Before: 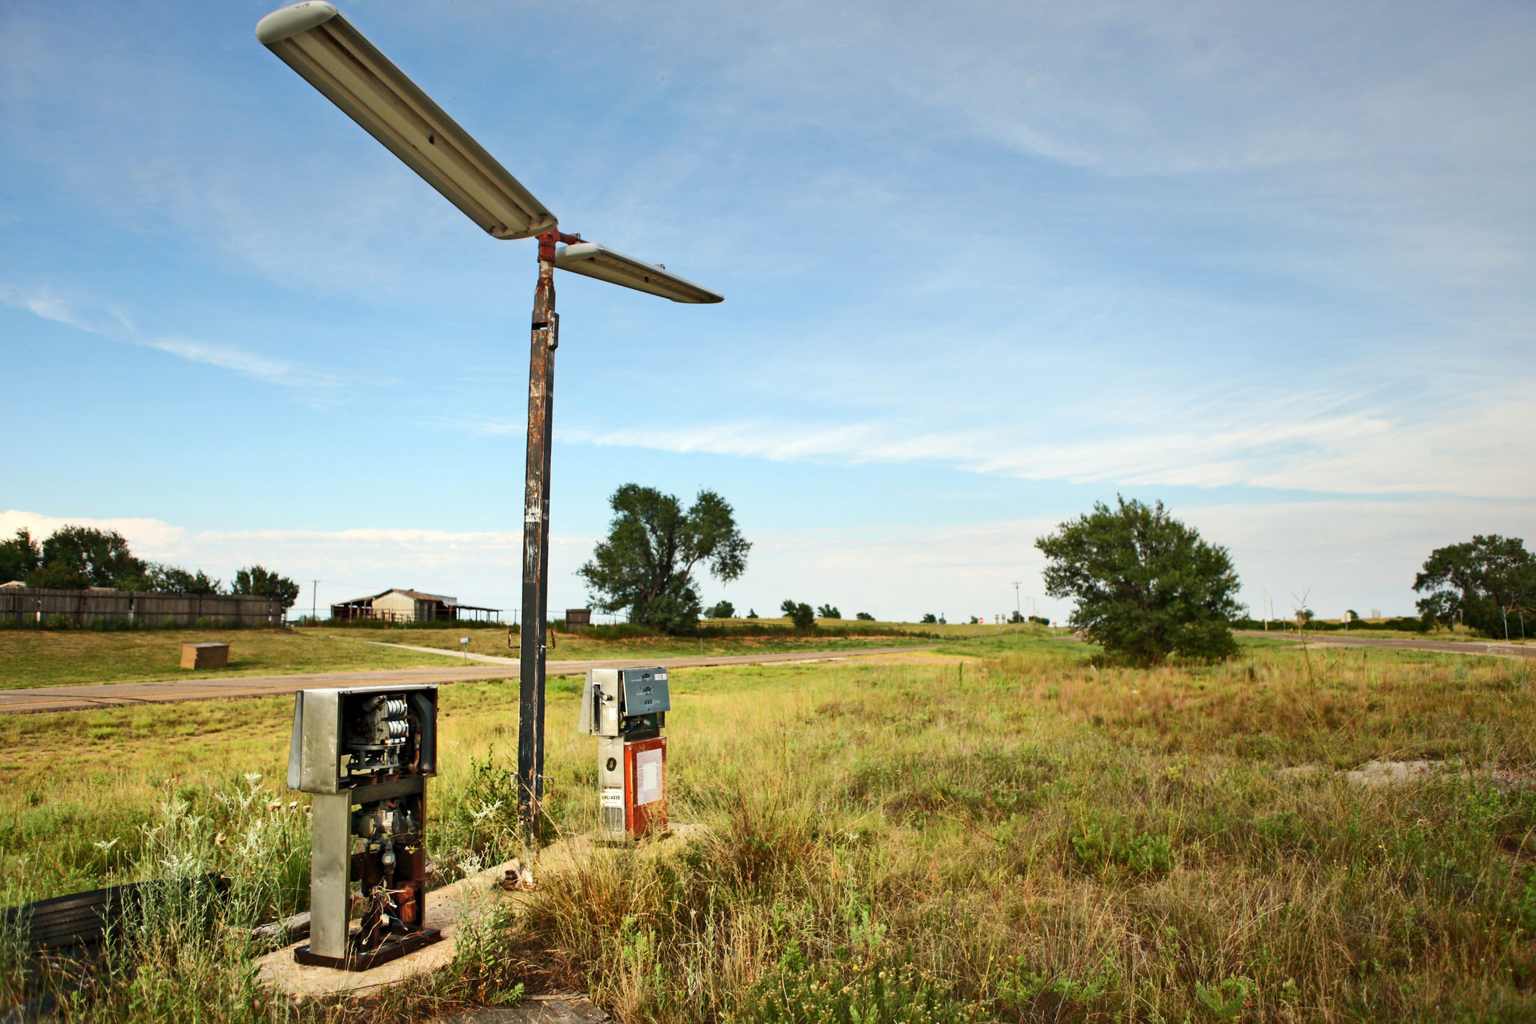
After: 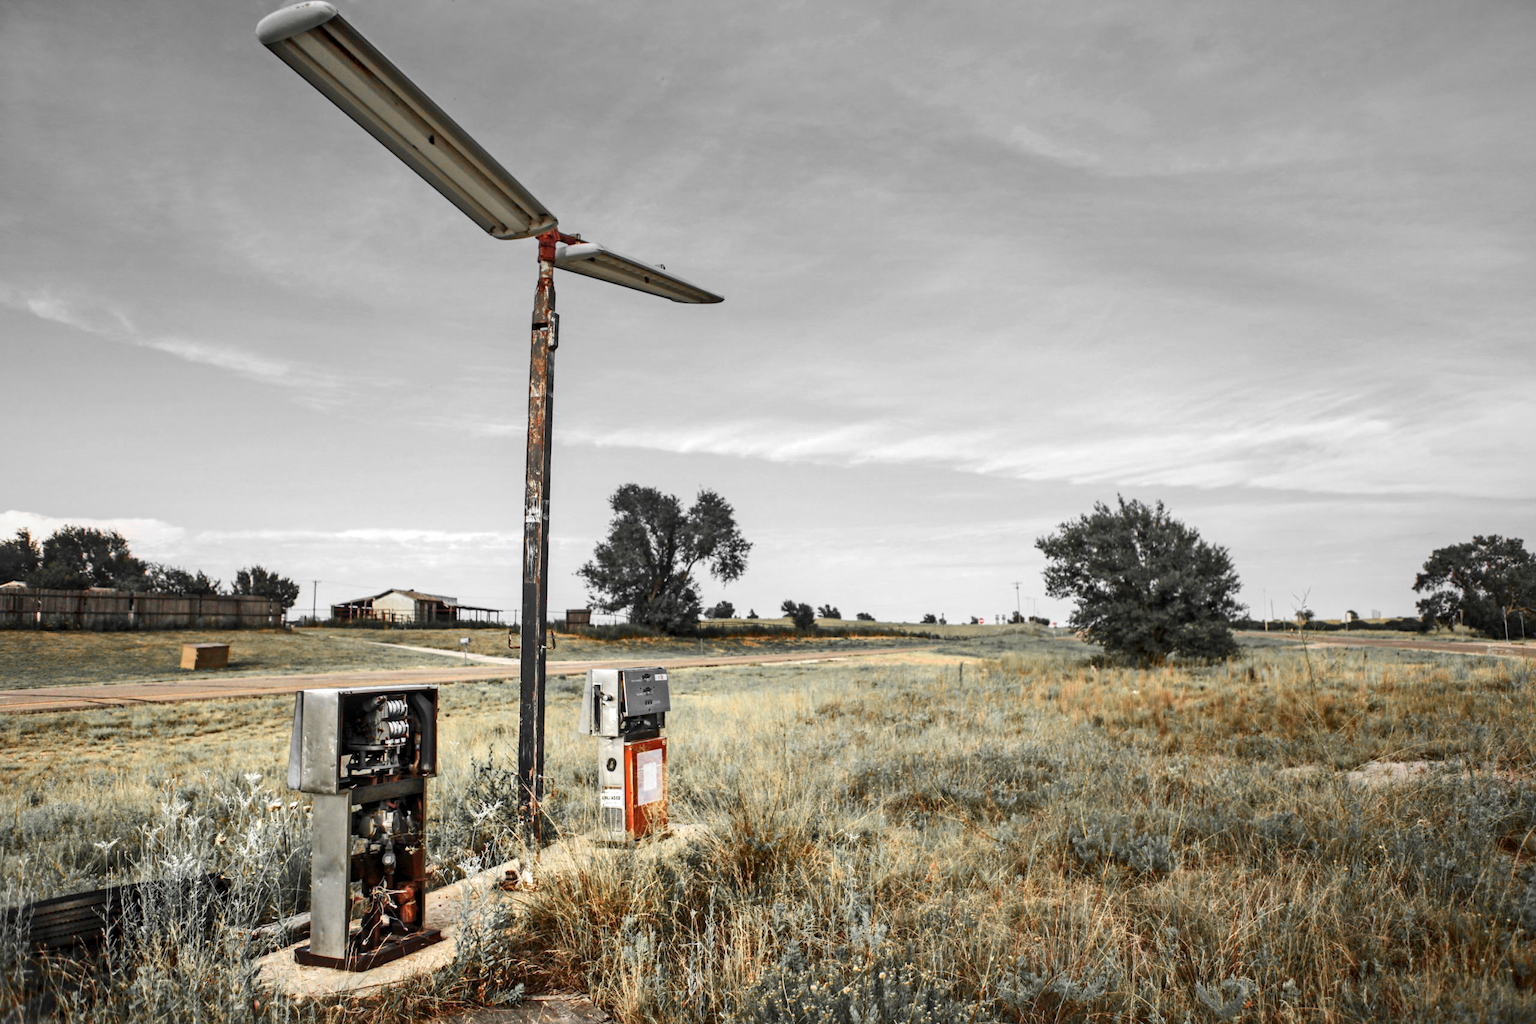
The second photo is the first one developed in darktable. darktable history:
local contrast: detail 130%
shadows and highlights: shadows 62.66, white point adjustment 0.37, highlights -34.44, compress 83.82%
white balance: red 0.984, blue 1.059
color zones: curves: ch0 [(0, 0.447) (0.184, 0.543) (0.323, 0.476) (0.429, 0.445) (0.571, 0.443) (0.714, 0.451) (0.857, 0.452) (1, 0.447)]; ch1 [(0, 0.464) (0.176, 0.46) (0.287, 0.177) (0.429, 0.002) (0.571, 0) (0.714, 0) (0.857, 0) (1, 0.464)], mix 20%
